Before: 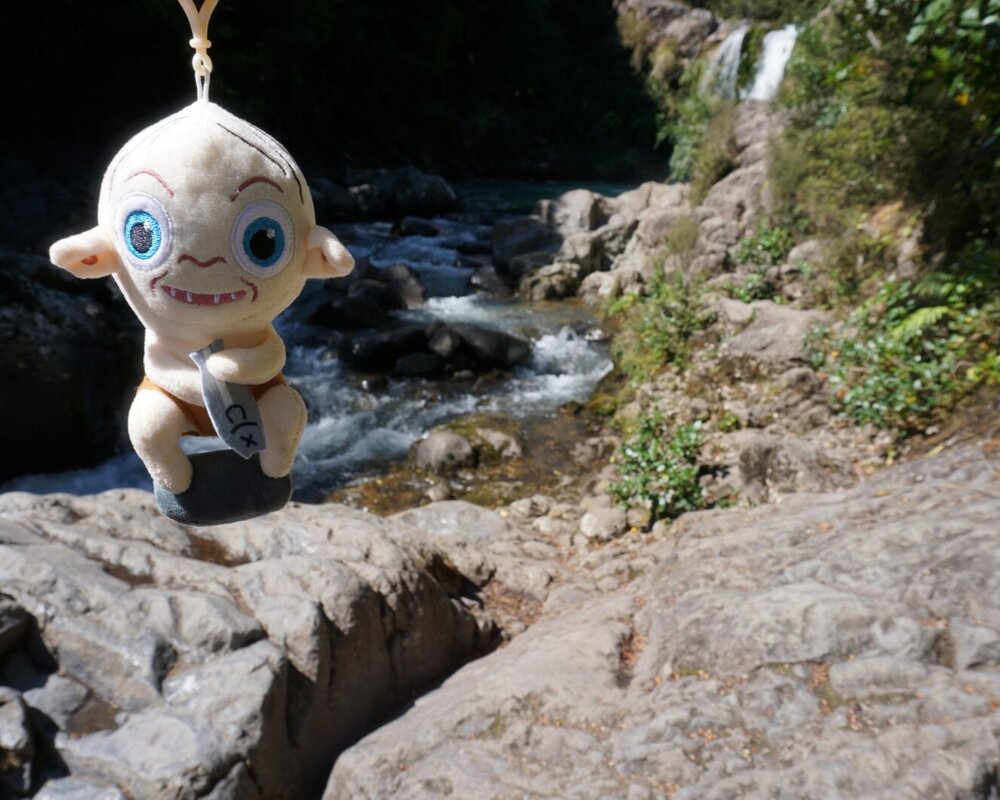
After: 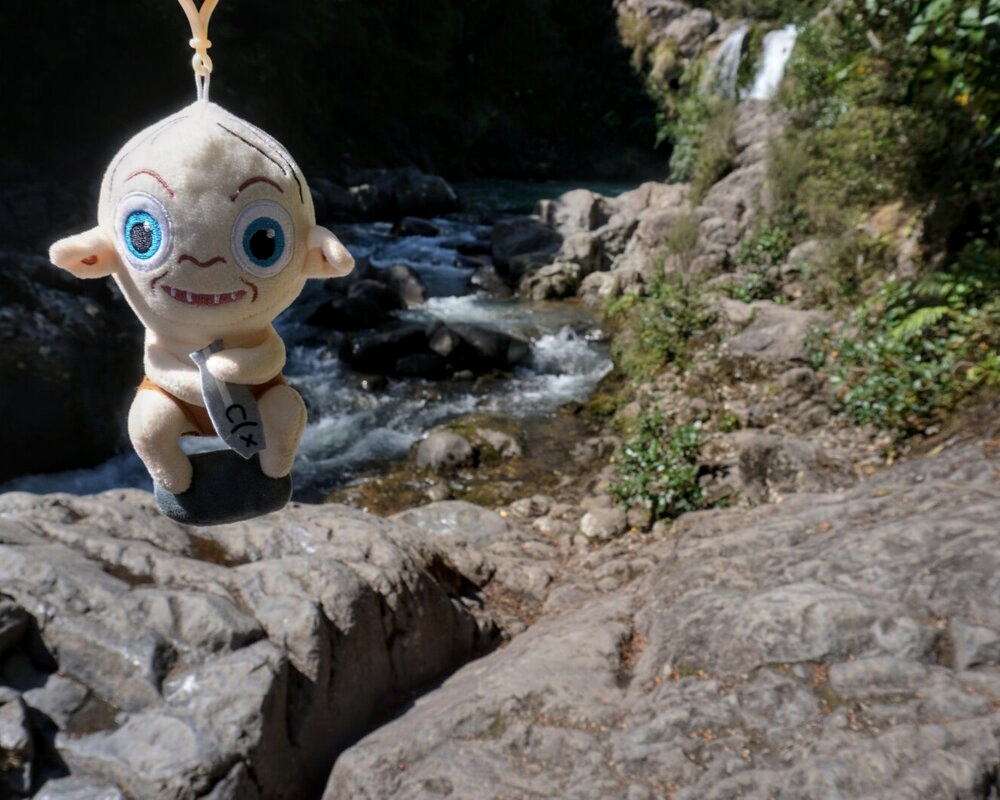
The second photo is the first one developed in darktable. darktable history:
base curve: curves: ch0 [(0, 0) (0.595, 0.418) (1, 1)], preserve colors none
local contrast: on, module defaults
shadows and highlights: soften with gaussian
